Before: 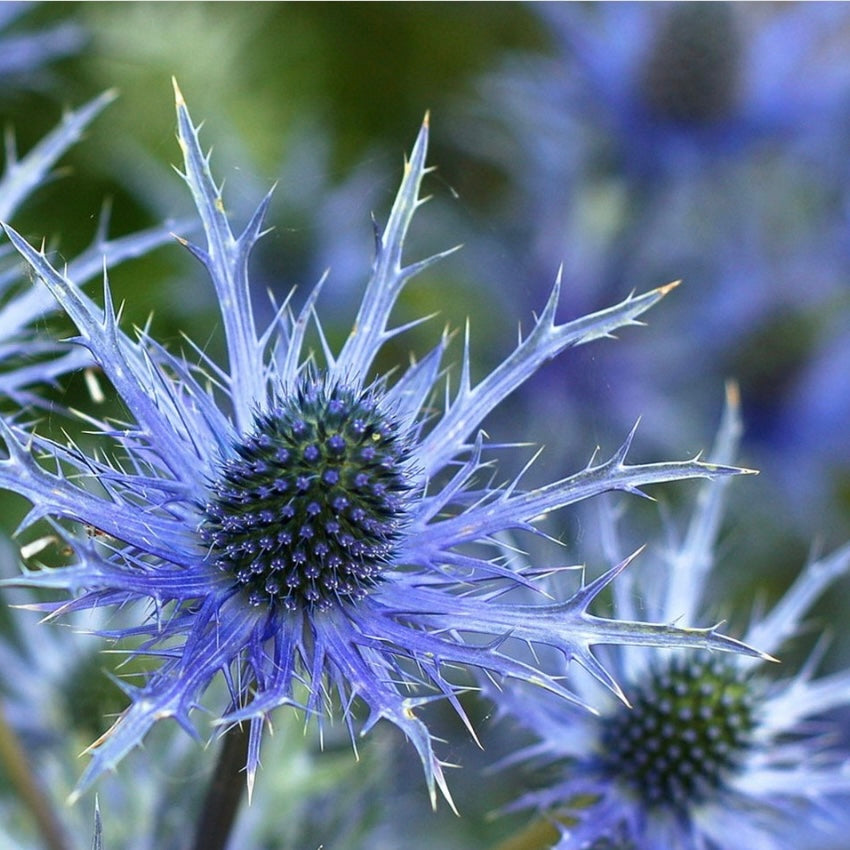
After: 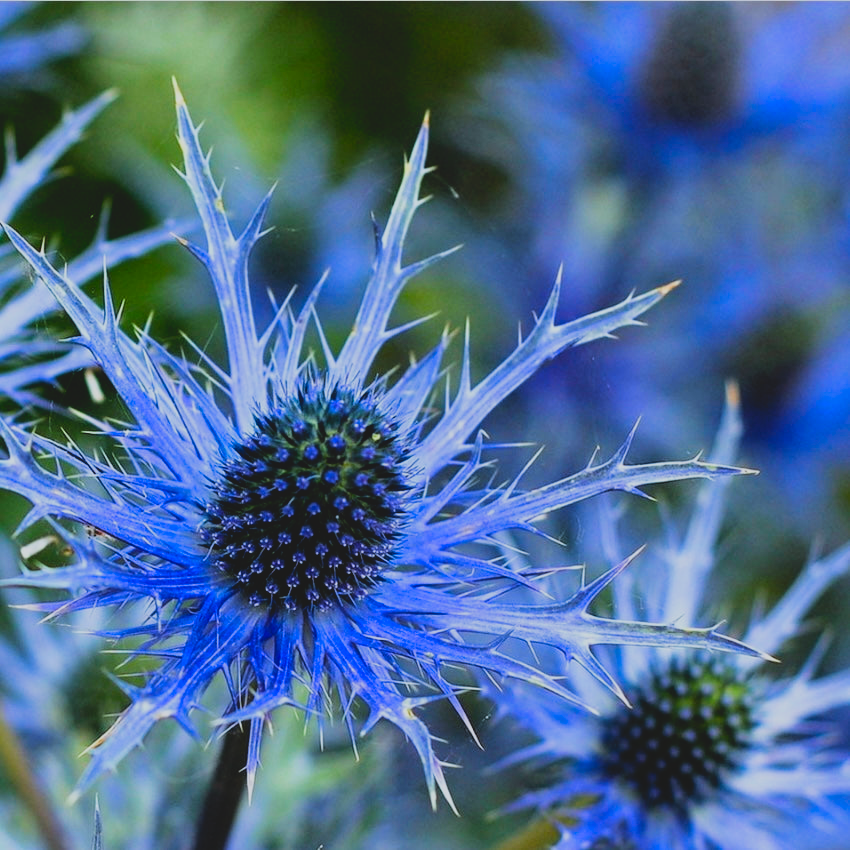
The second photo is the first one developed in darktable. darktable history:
white balance: red 0.983, blue 1.036
color zones: curves: ch0 [(0, 0.613) (0.01, 0.613) (0.245, 0.448) (0.498, 0.529) (0.642, 0.665) (0.879, 0.777) (0.99, 0.613)]; ch1 [(0, 0) (0.143, 0) (0.286, 0) (0.429, 0) (0.571, 0) (0.714, 0) (0.857, 0)], mix -121.96%
contrast brightness saturation: contrast -0.19, saturation 0.19
filmic rgb: black relative exposure -5 EV, white relative exposure 3.5 EV, hardness 3.19, contrast 1.4, highlights saturation mix -50%
